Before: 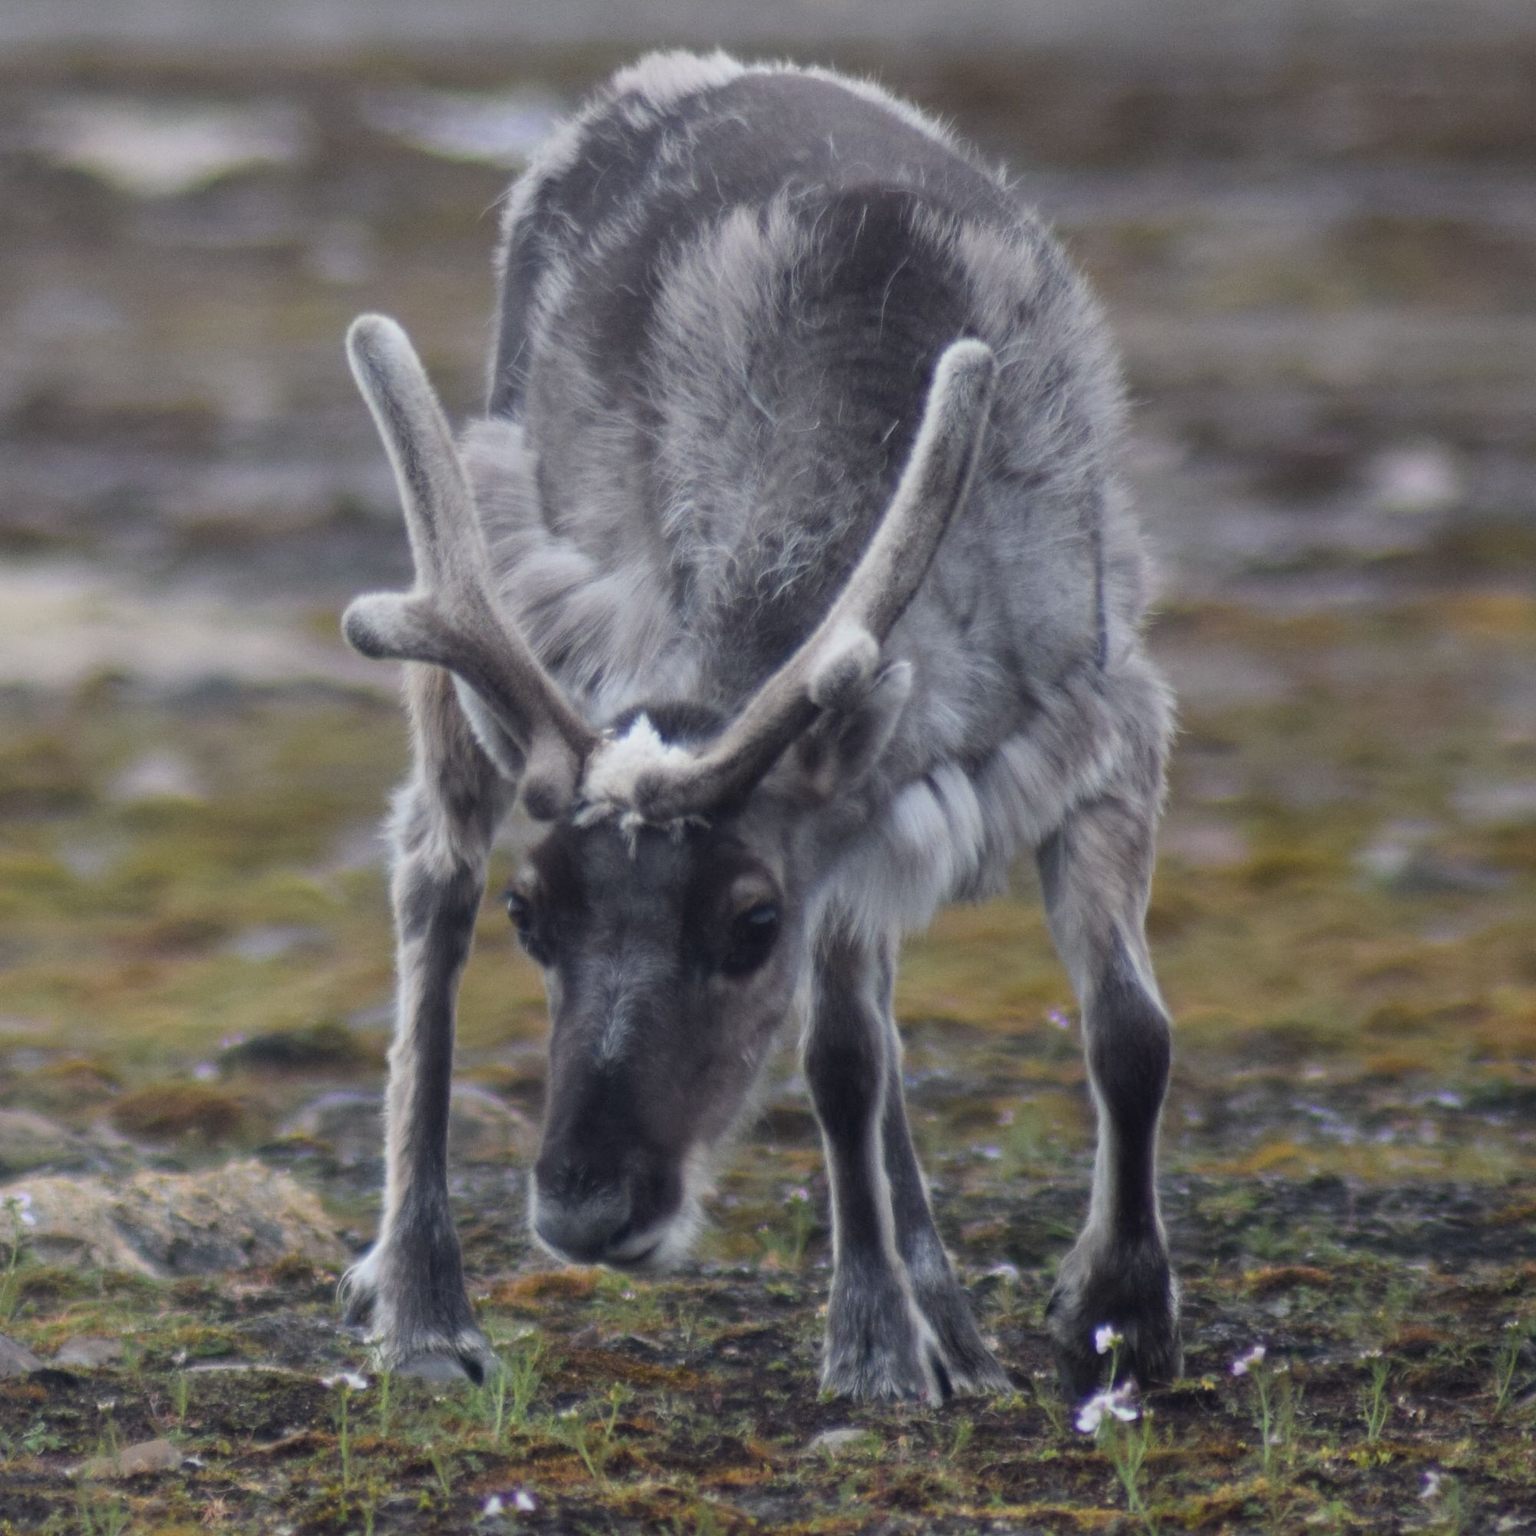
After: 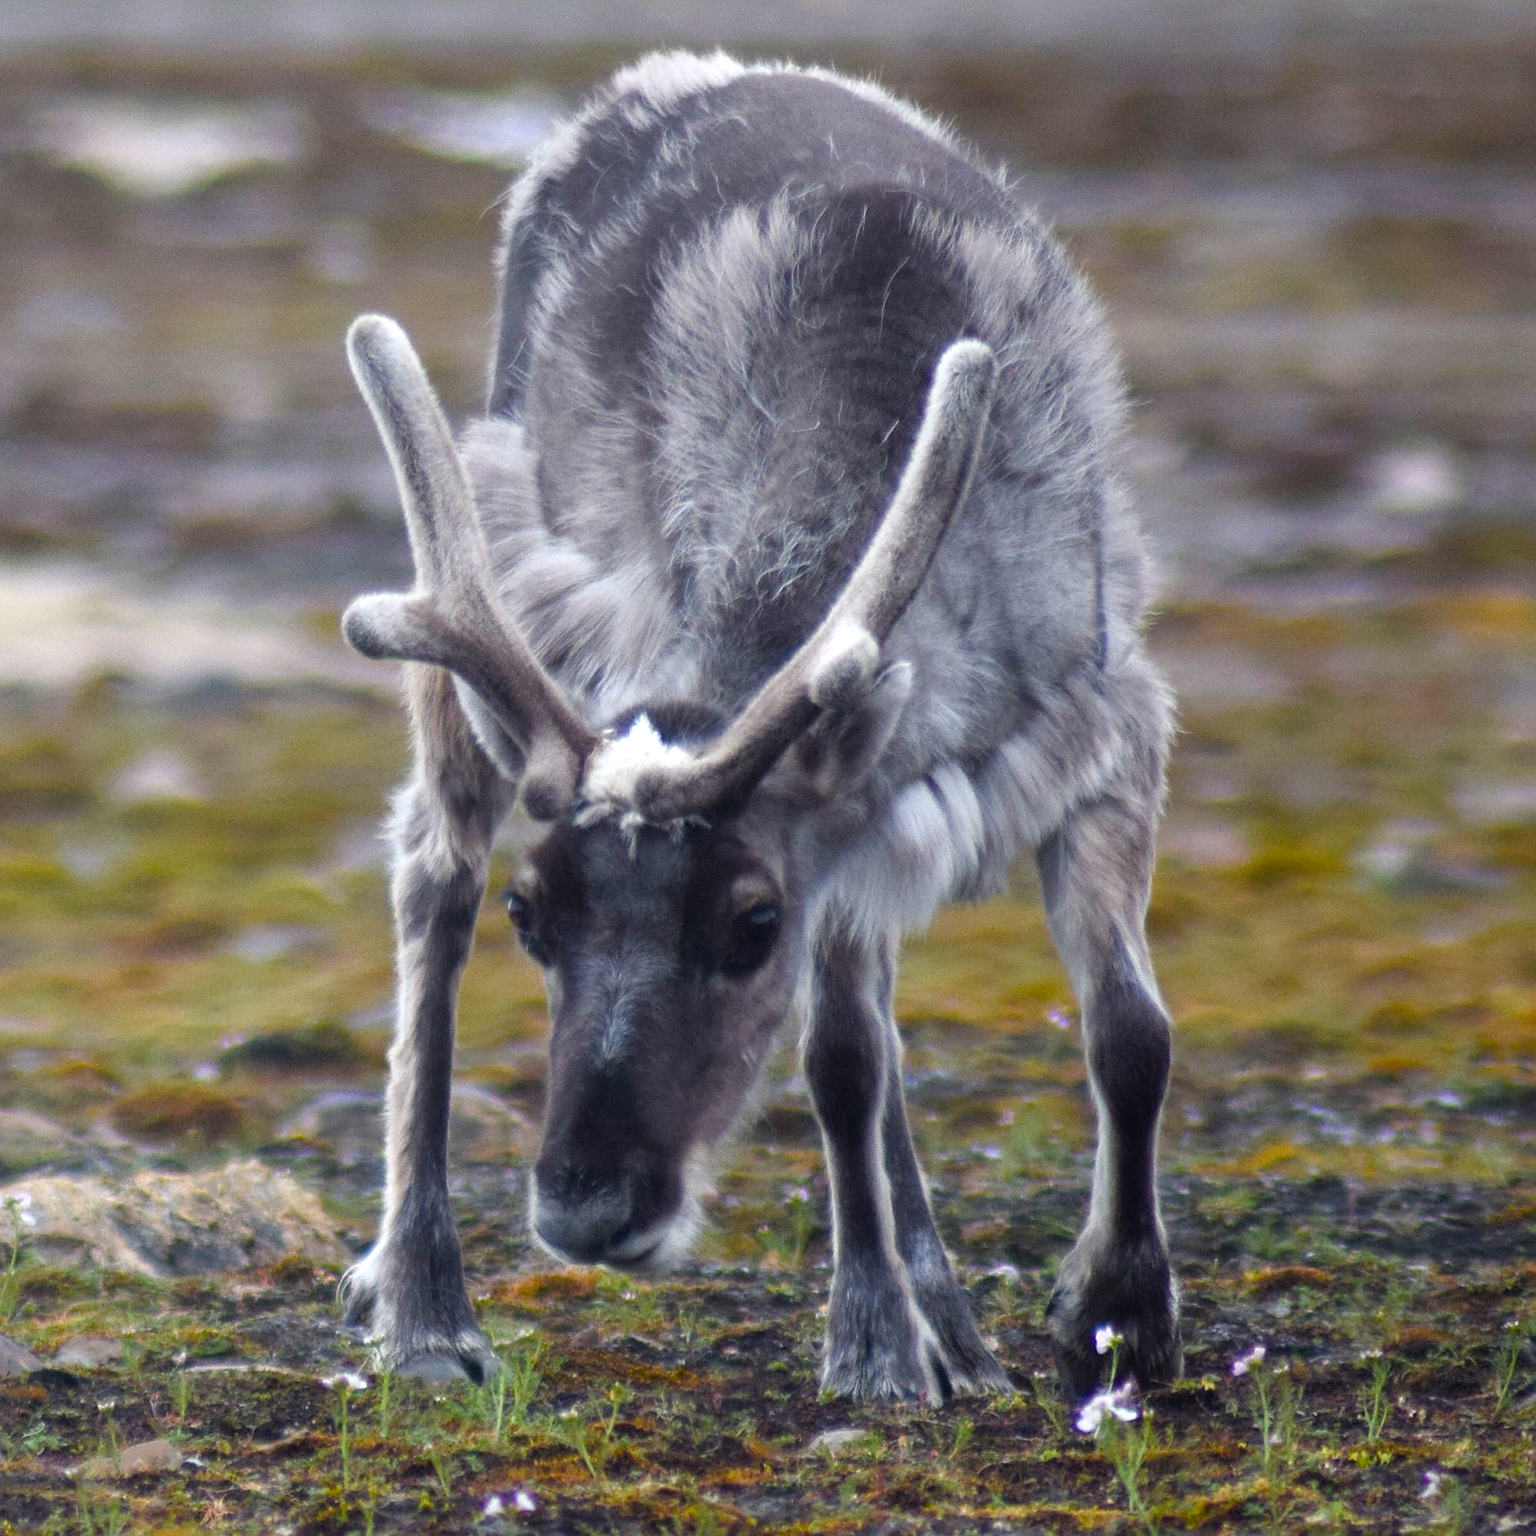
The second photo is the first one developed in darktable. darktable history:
sharpen: on, module defaults
color balance rgb: perceptual saturation grading › global saturation 0.502%, perceptual saturation grading › highlights -17.819%, perceptual saturation grading › mid-tones 32.759%, perceptual saturation grading › shadows 50.282%, global vibrance 30.424%, contrast 10.144%
tone equalizer: -8 EV -0.453 EV, -7 EV -0.424 EV, -6 EV -0.33 EV, -5 EV -0.189 EV, -3 EV 0.251 EV, -2 EV 0.31 EV, -1 EV 0.382 EV, +0 EV 0.413 EV
